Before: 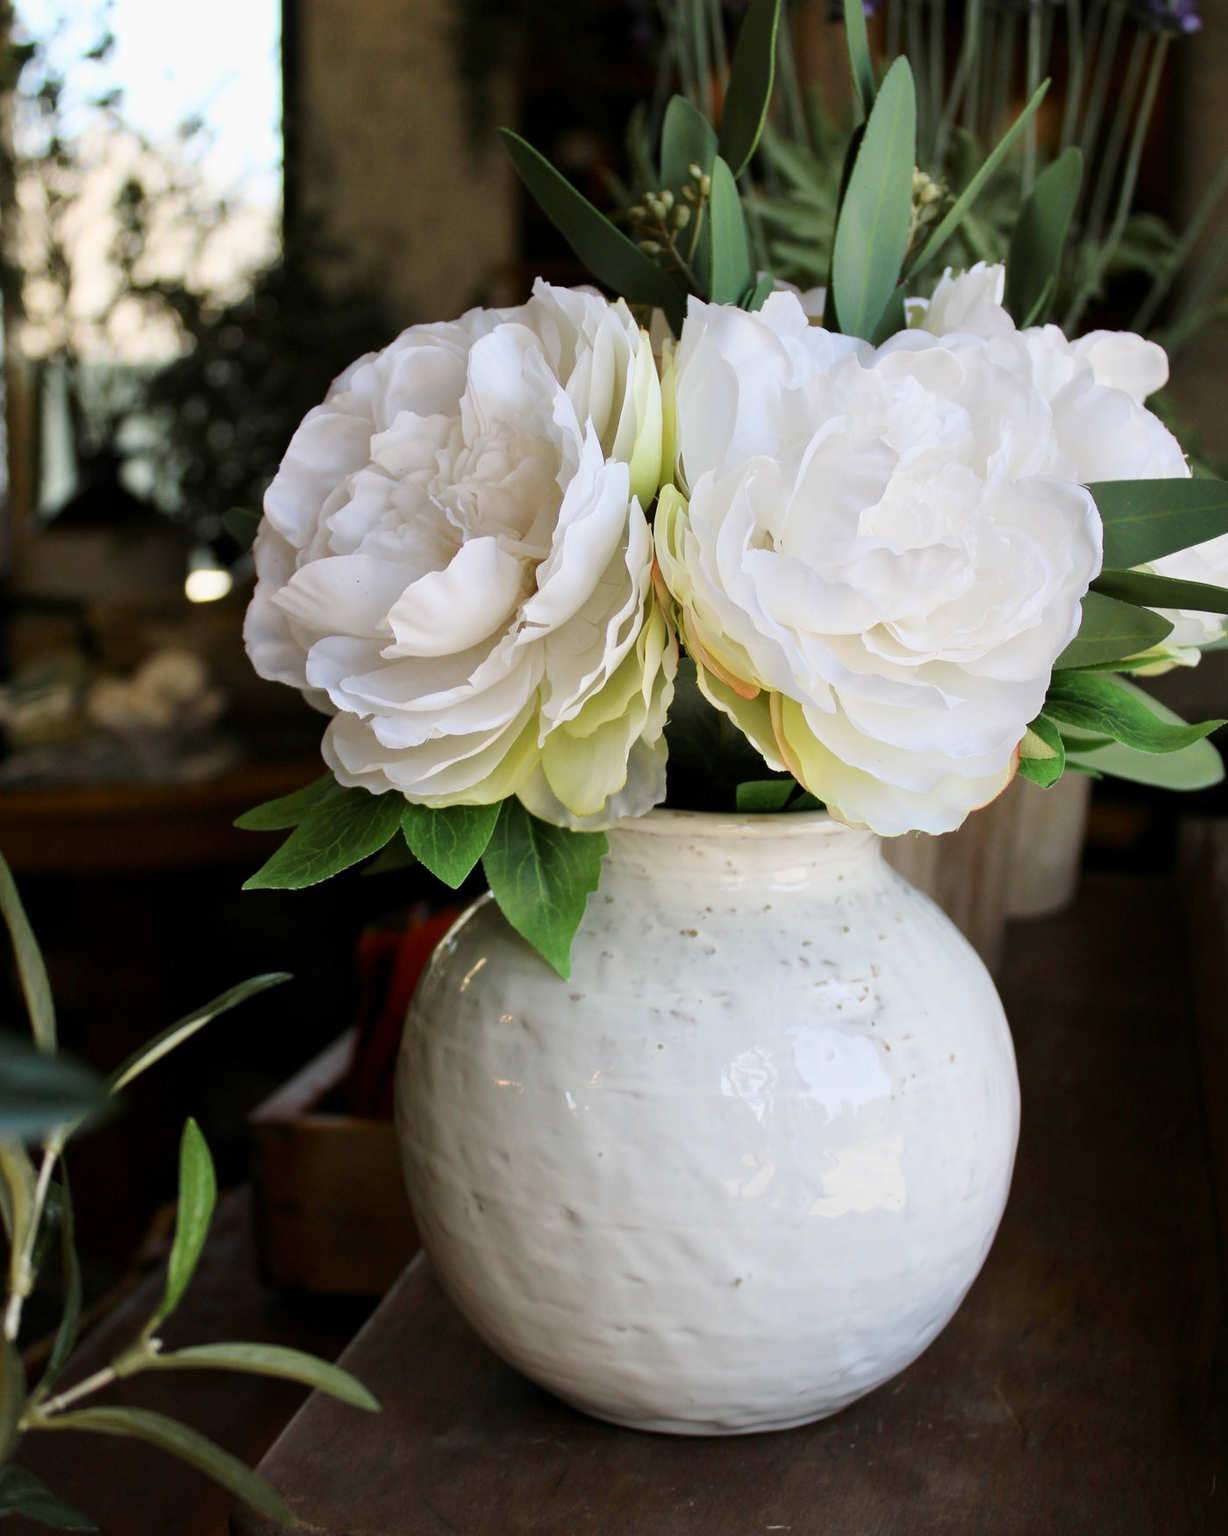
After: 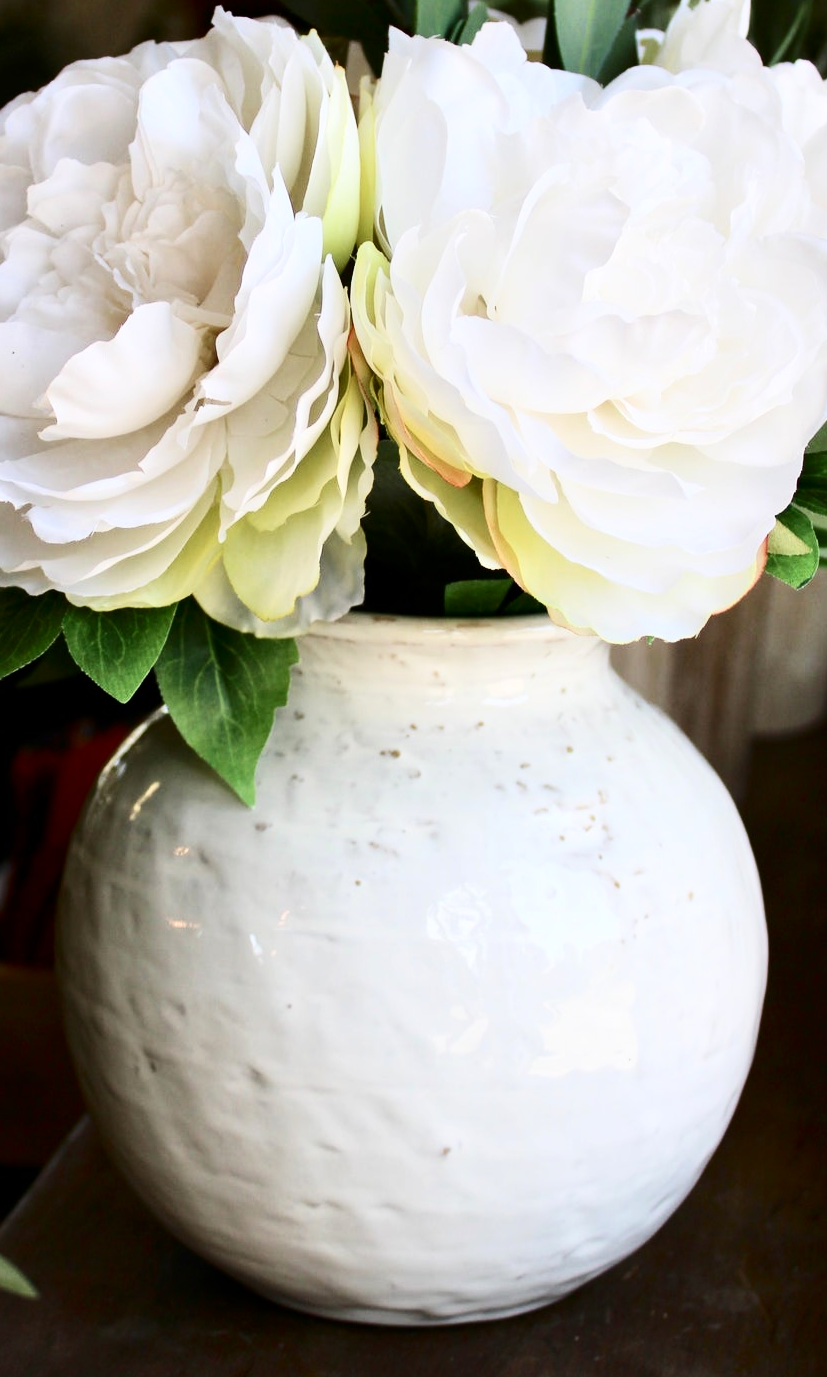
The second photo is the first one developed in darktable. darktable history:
crop and rotate: left 28.256%, top 17.734%, right 12.656%, bottom 3.573%
contrast brightness saturation: contrast 0.28
exposure: exposure 0.2 EV, compensate highlight preservation false
